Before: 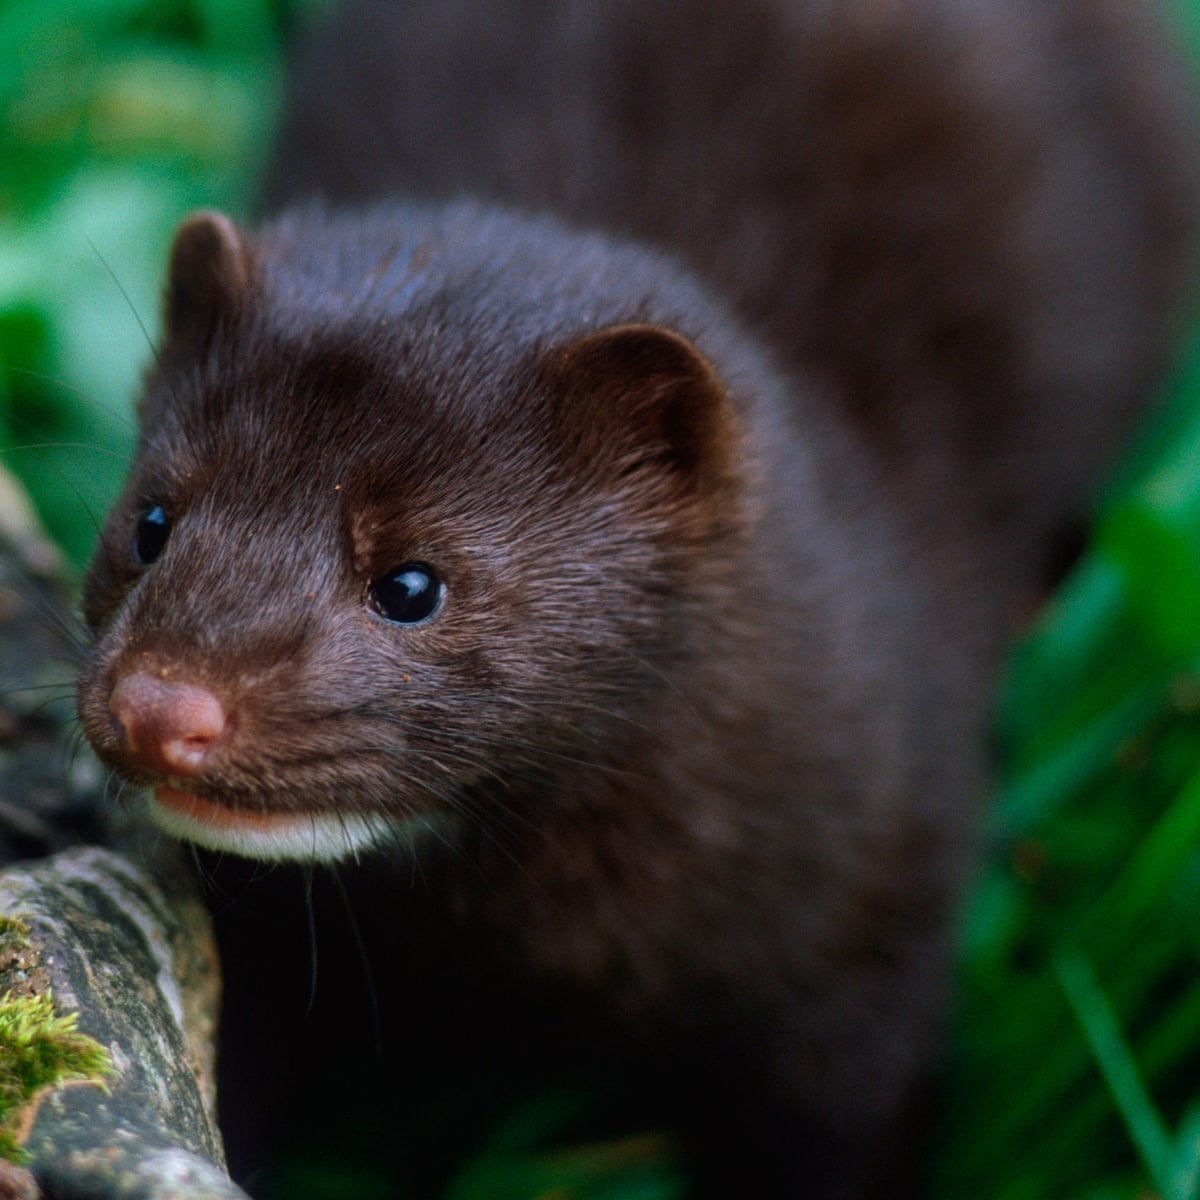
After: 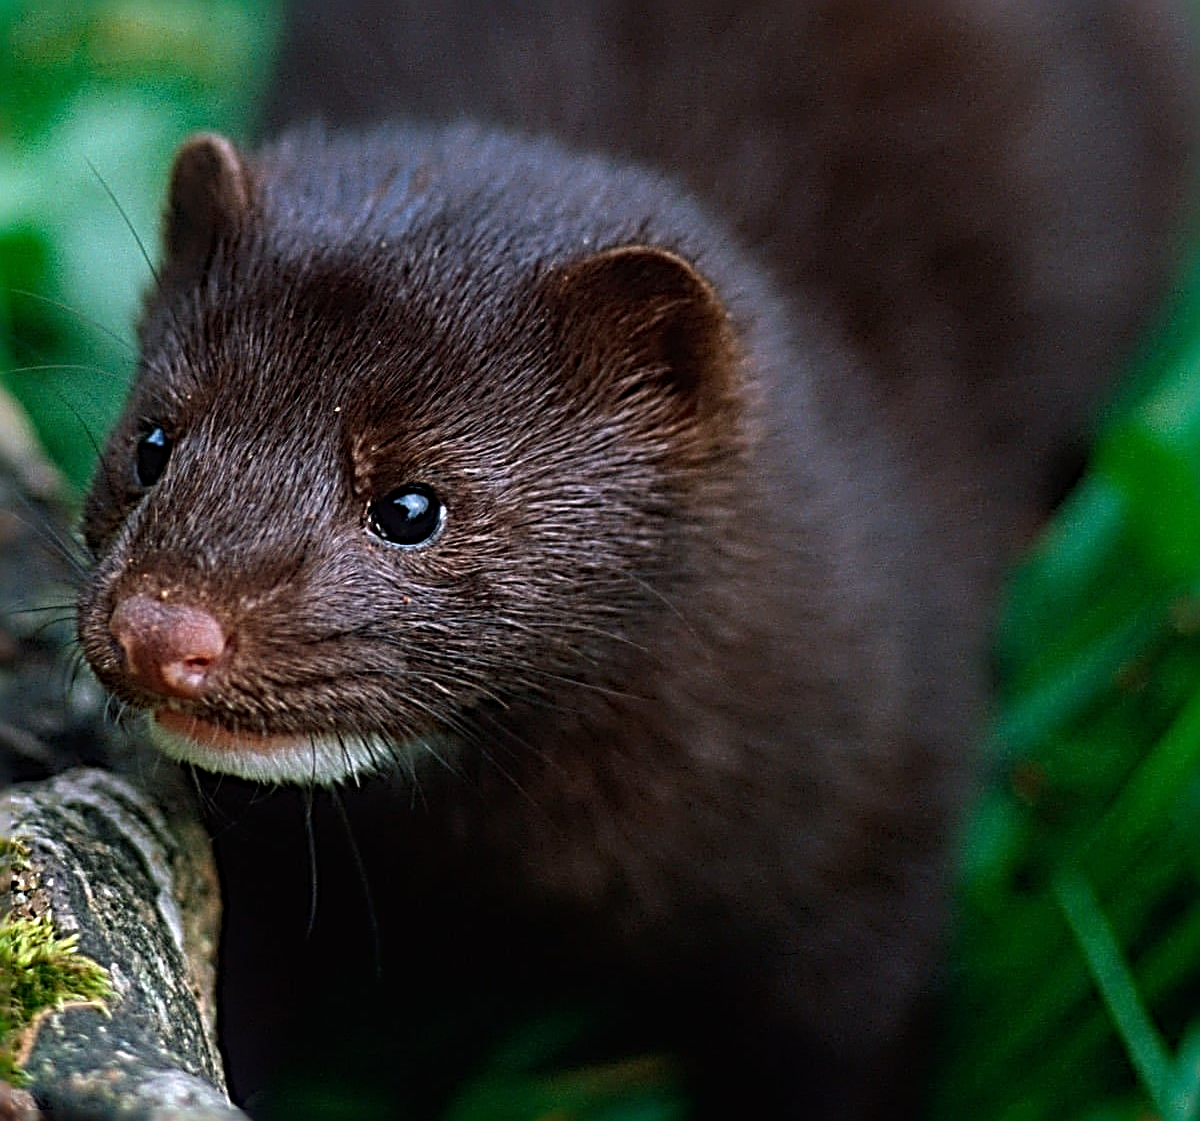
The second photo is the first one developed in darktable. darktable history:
sharpen: radius 4.004, amount 1.987
crop and rotate: top 6.534%
